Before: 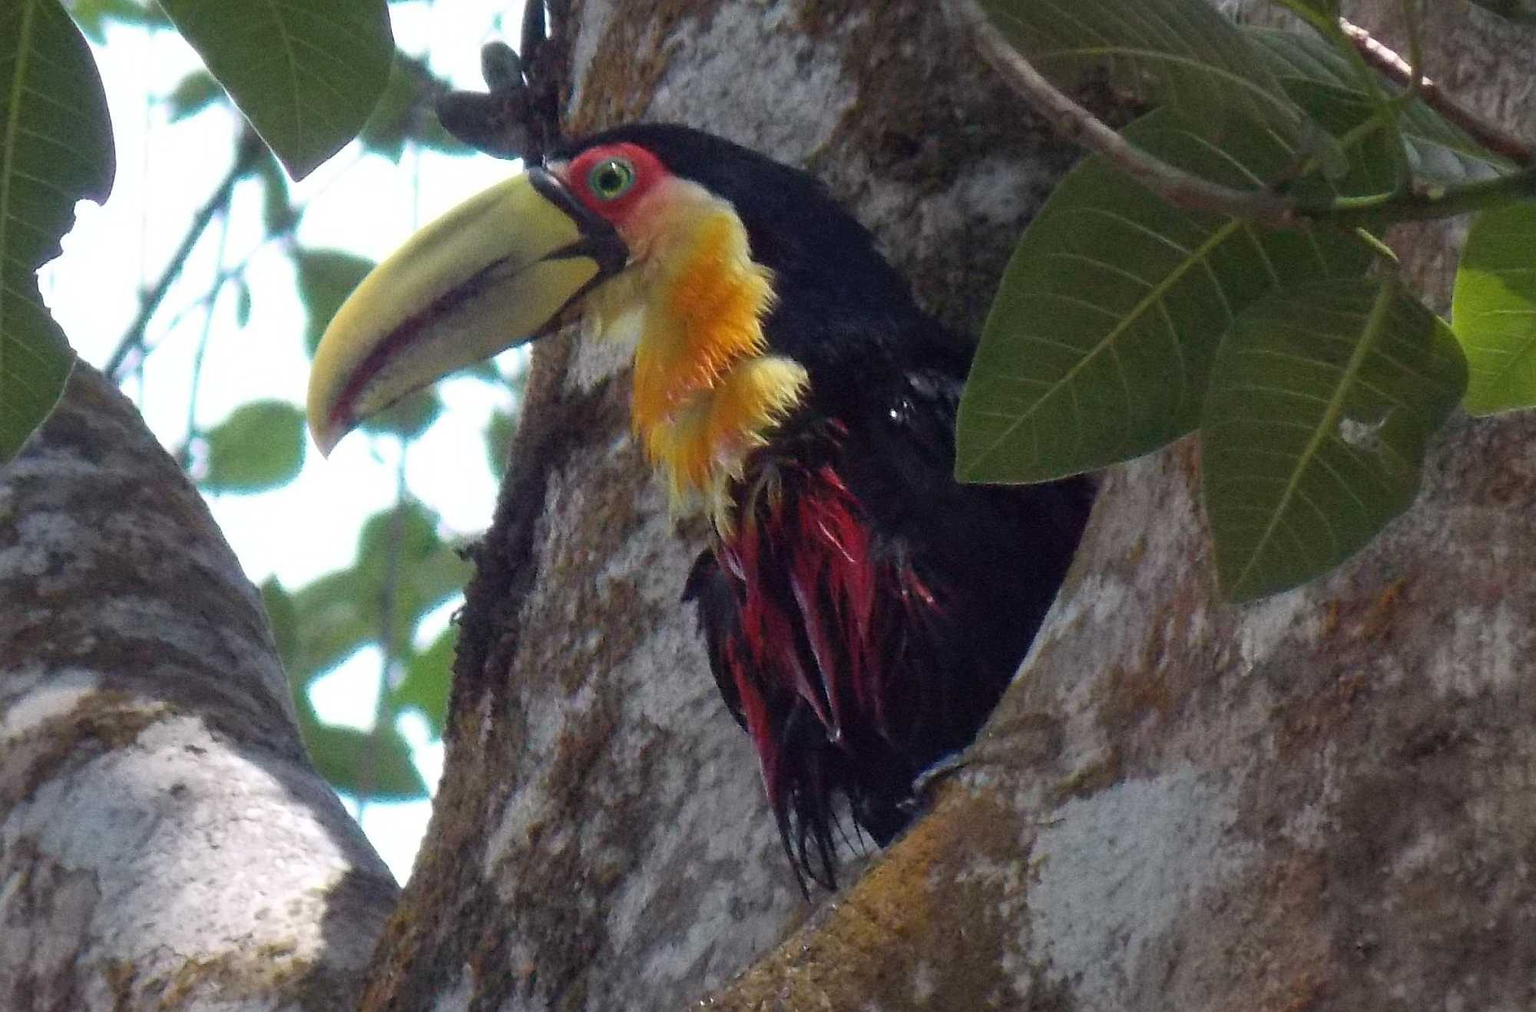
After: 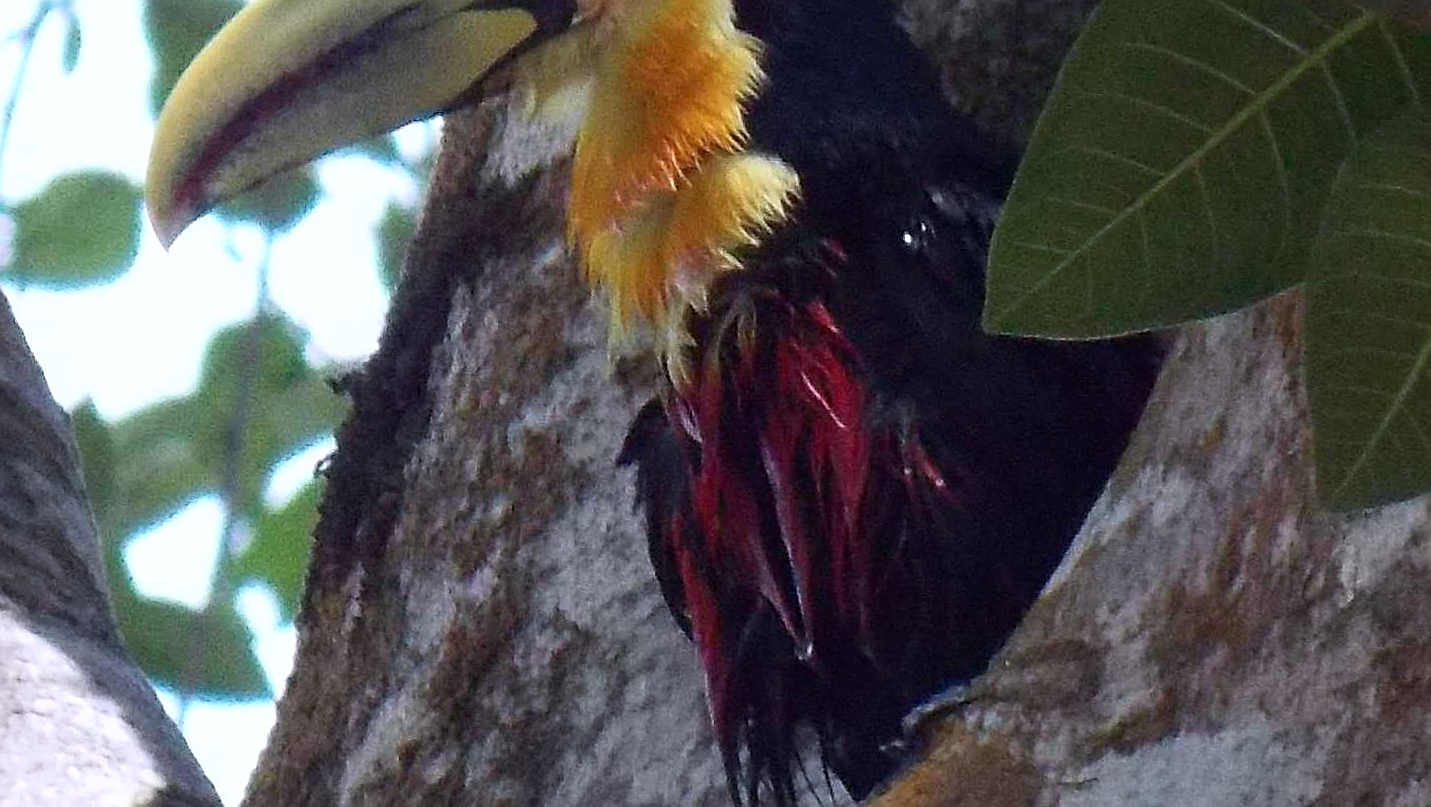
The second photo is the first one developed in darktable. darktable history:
sharpen: on, module defaults
crop and rotate: angle -3.58°, left 9.758%, top 21.162%, right 12.009%, bottom 11.864%
contrast brightness saturation: contrast 0.138
color calibration: illuminant as shot in camera, x 0.358, y 0.373, temperature 4628.91 K
